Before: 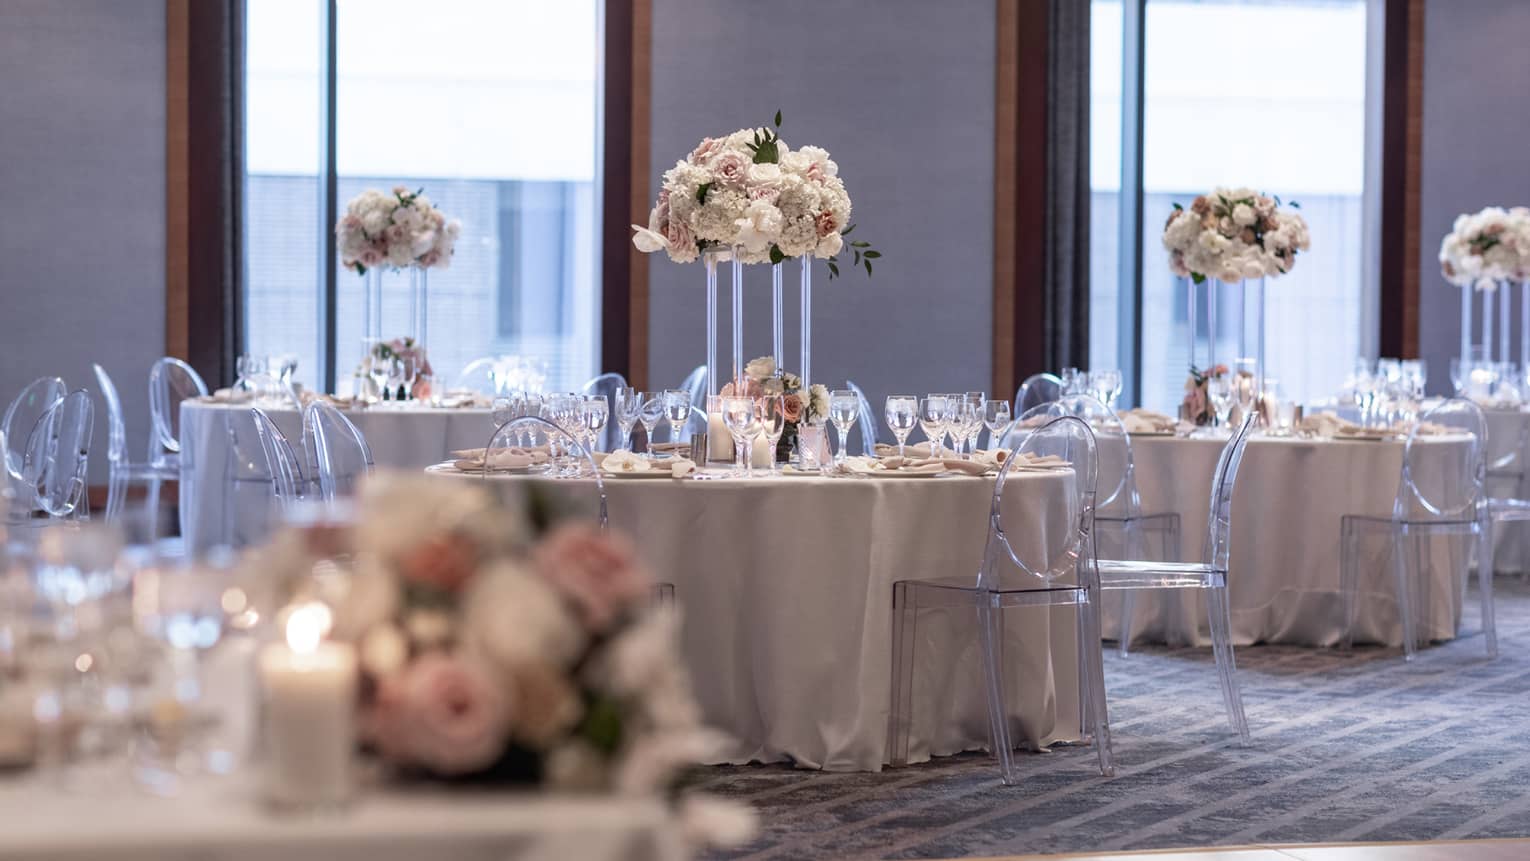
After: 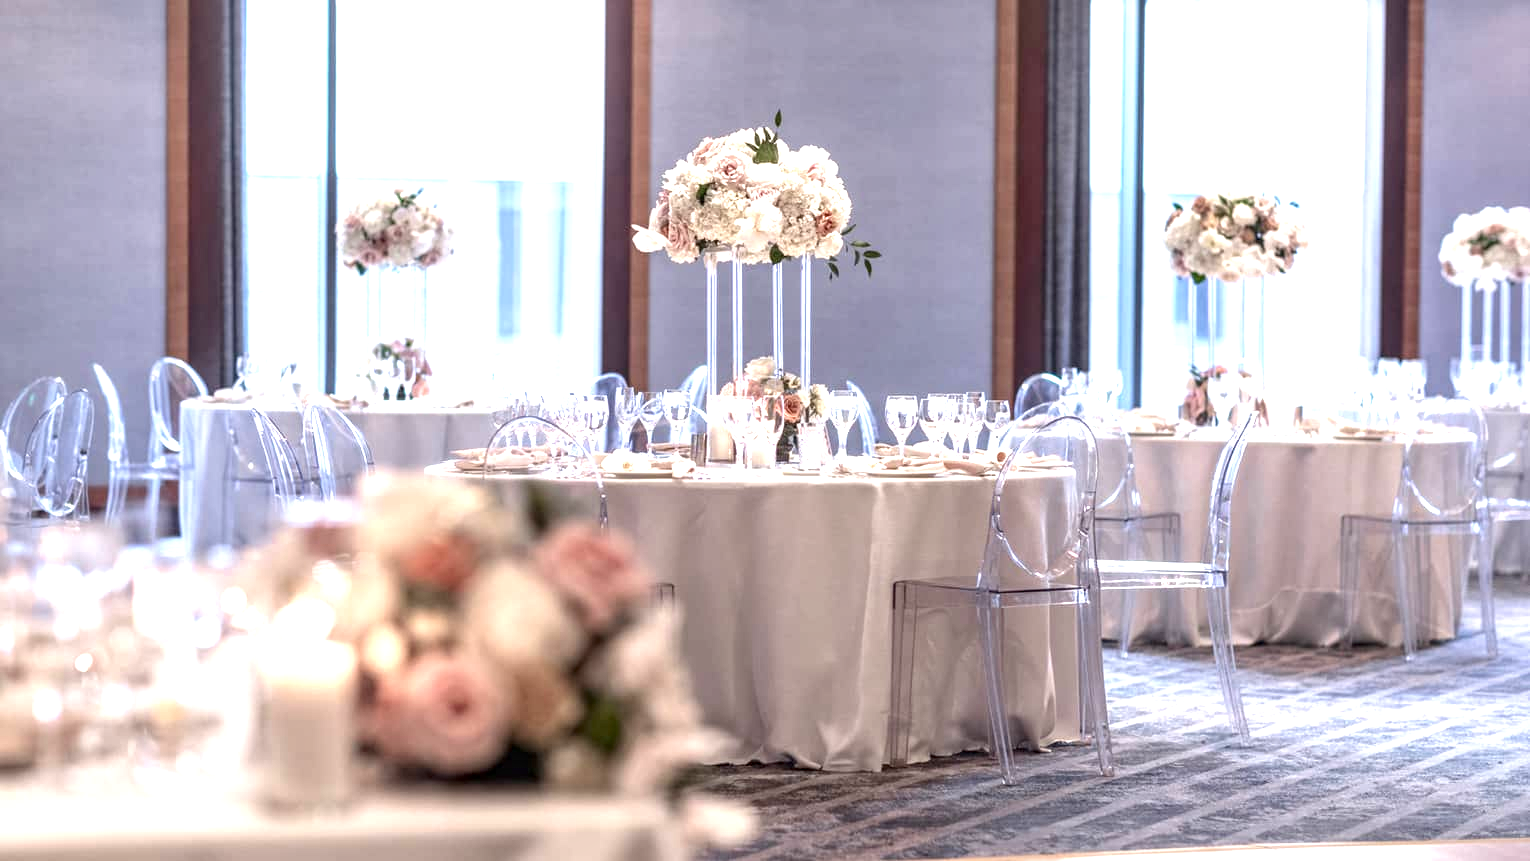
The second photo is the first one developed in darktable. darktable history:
exposure: black level correction 0.001, exposure 1.118 EV, compensate highlight preservation false
local contrast: on, module defaults
tone equalizer: edges refinement/feathering 500, mask exposure compensation -1.57 EV, preserve details guided filter
